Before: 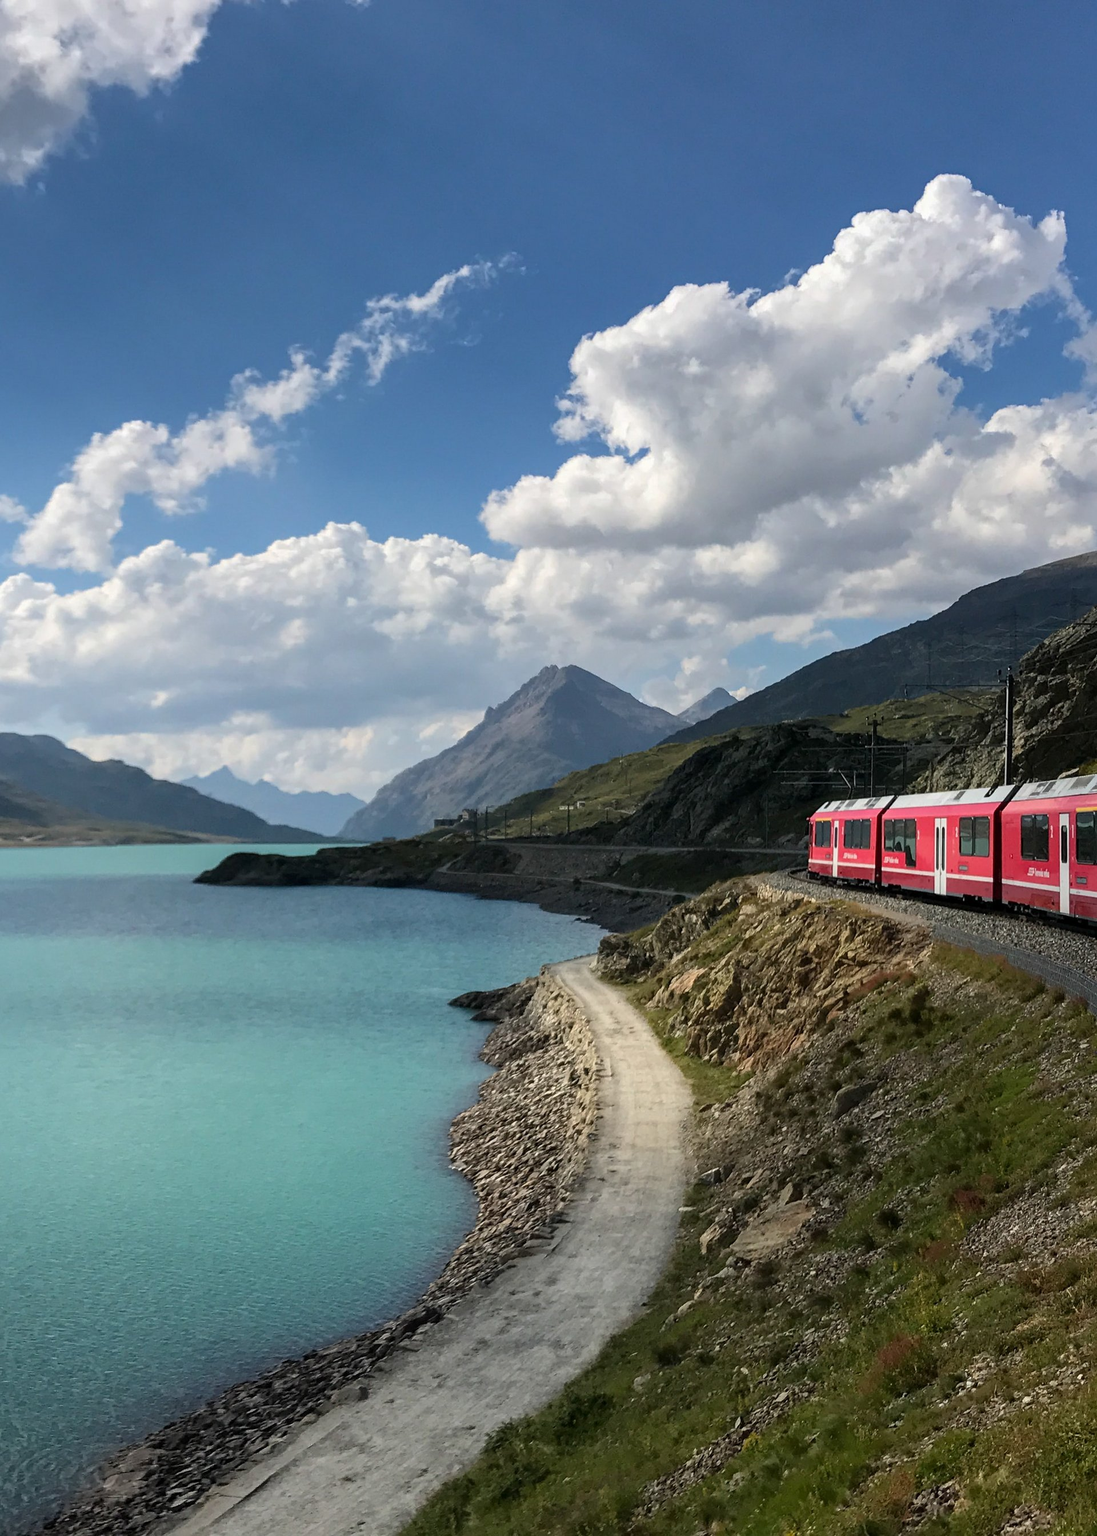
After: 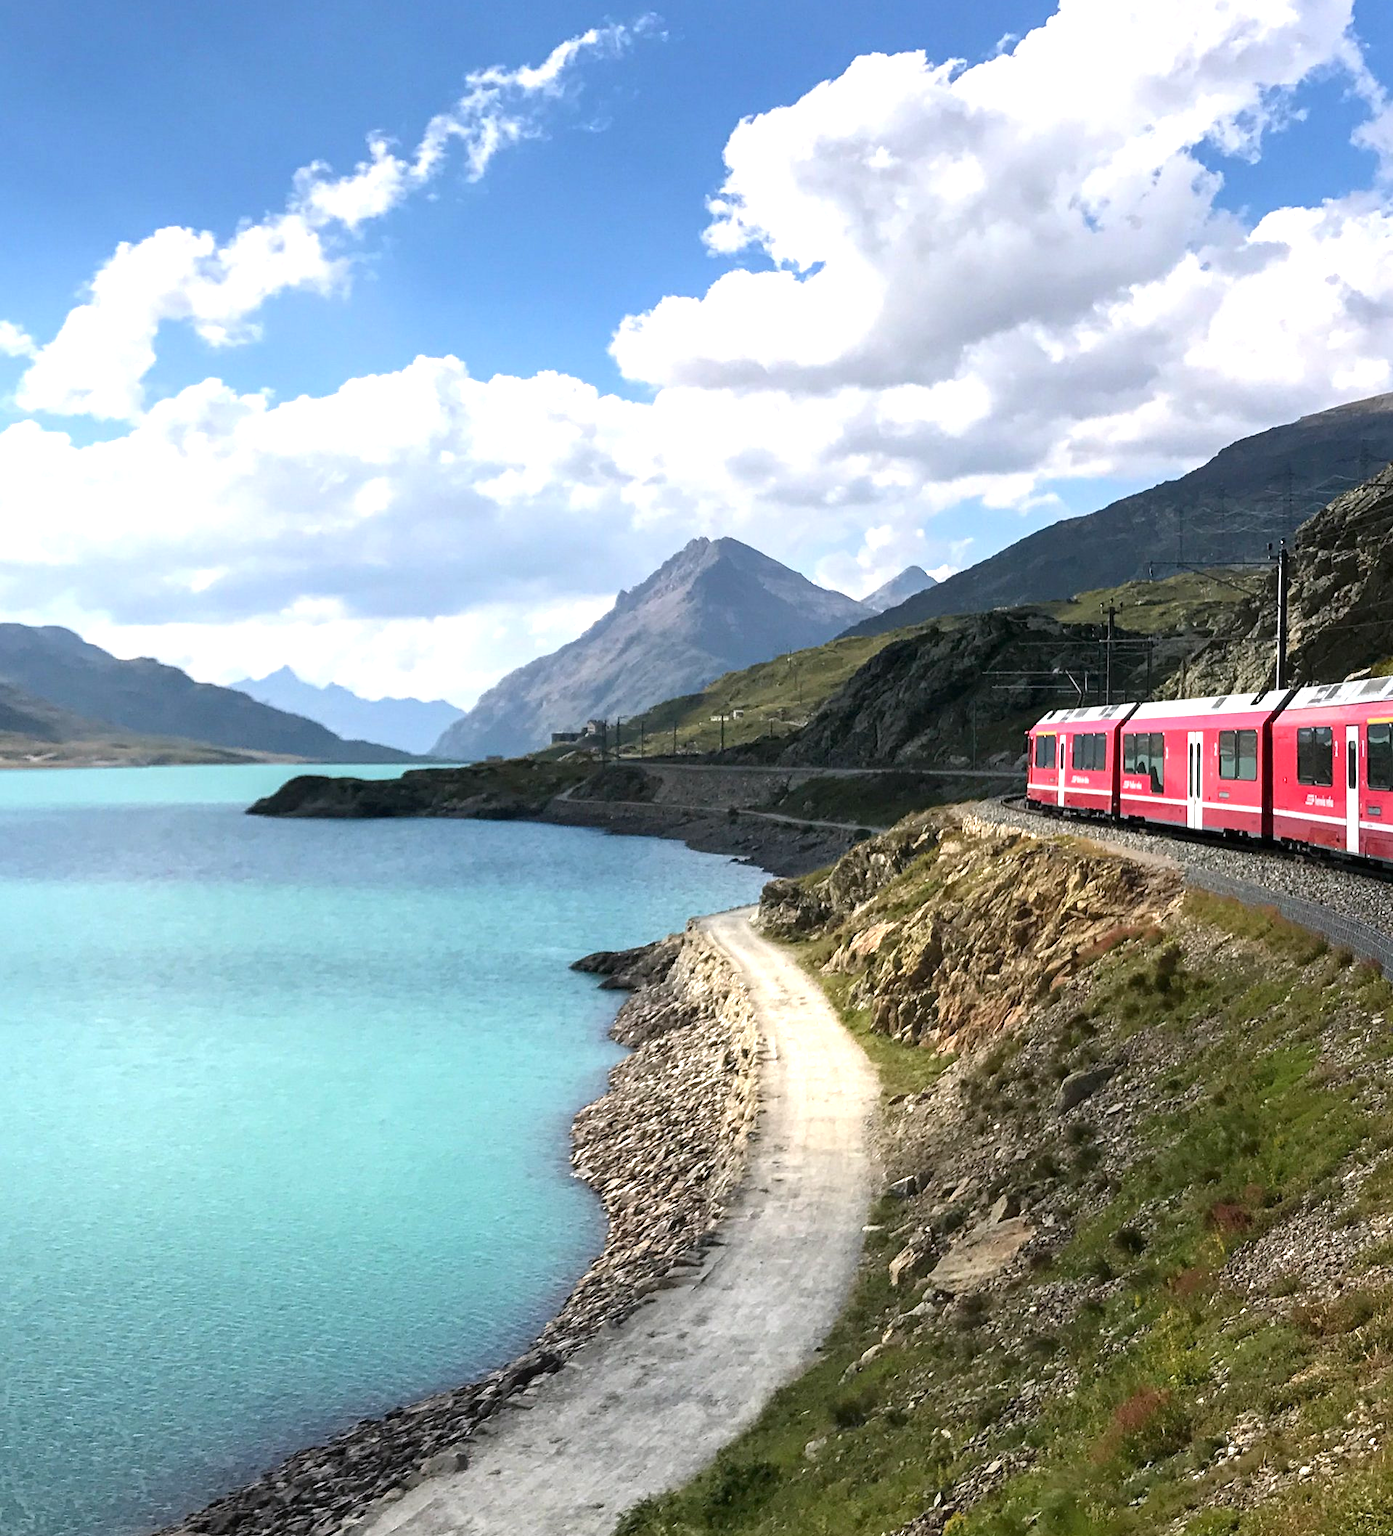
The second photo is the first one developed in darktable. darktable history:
exposure: black level correction 0, exposure 1 EV, compensate exposure bias true, compensate highlight preservation false
crop and rotate: top 15.774%, bottom 5.506%
white balance: red 1.009, blue 1.027
